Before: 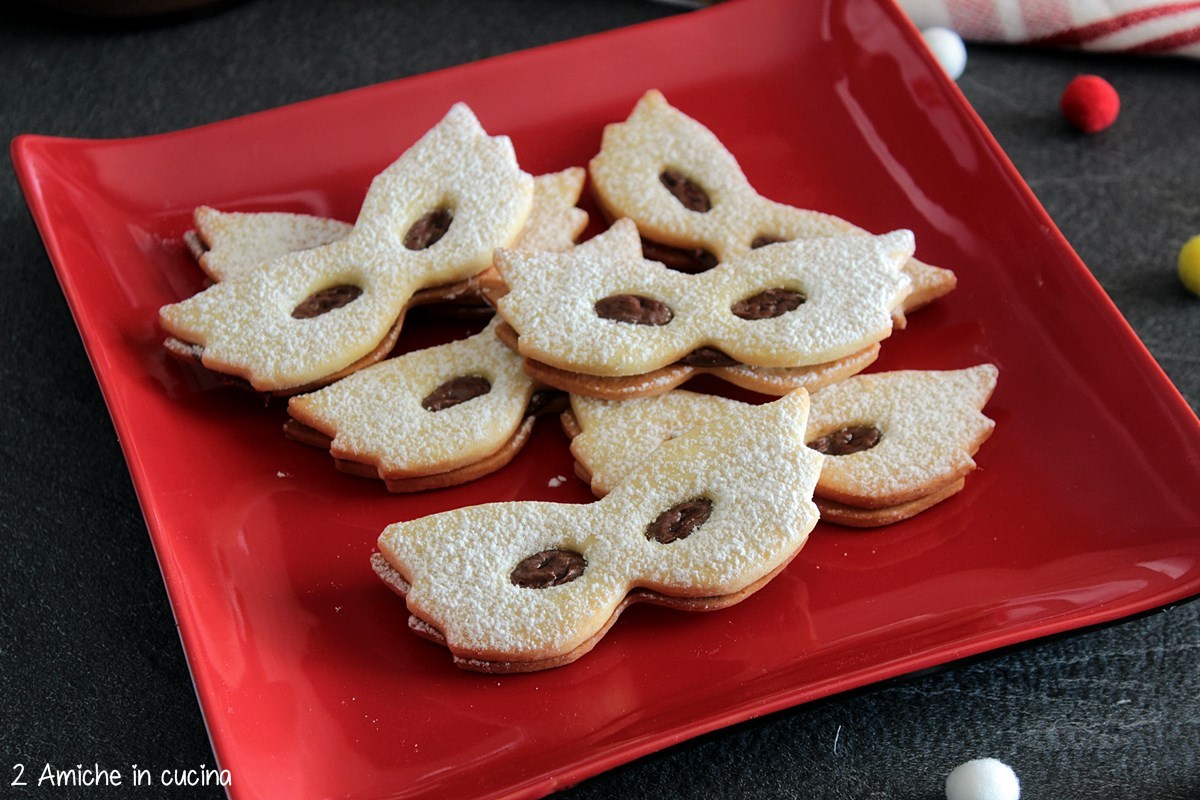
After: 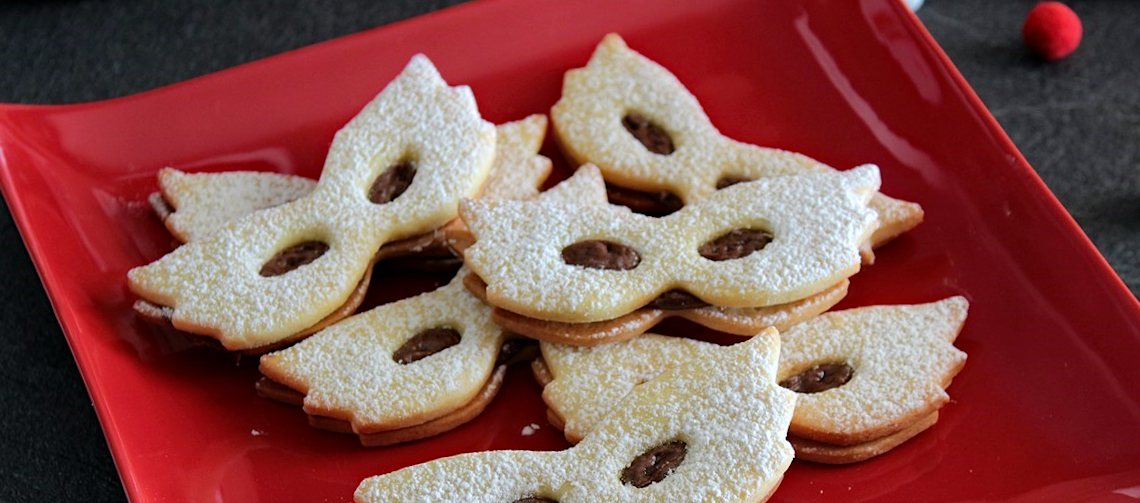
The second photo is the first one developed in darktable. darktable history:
haze removal: adaptive false
crop and rotate: top 4.848%, bottom 29.503%
white balance: red 0.974, blue 1.044
rotate and perspective: rotation -2.12°, lens shift (vertical) 0.009, lens shift (horizontal) -0.008, automatic cropping original format, crop left 0.036, crop right 0.964, crop top 0.05, crop bottom 0.959
